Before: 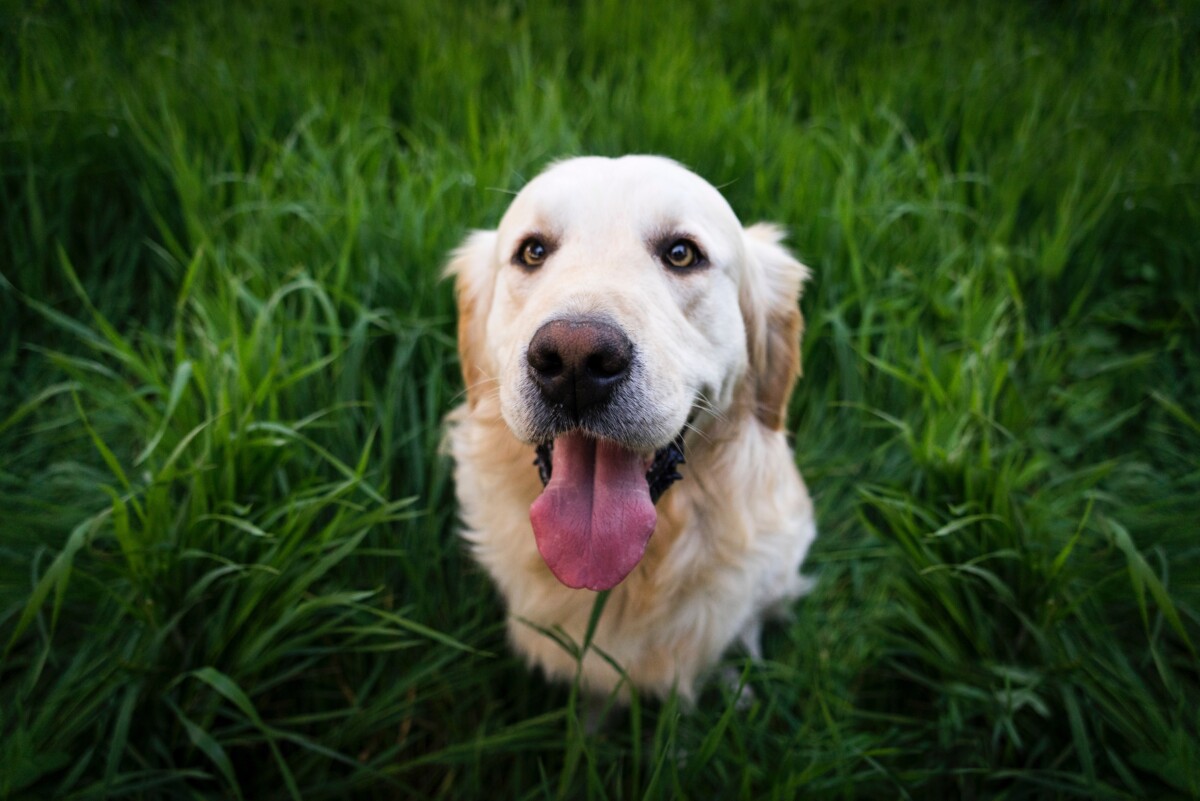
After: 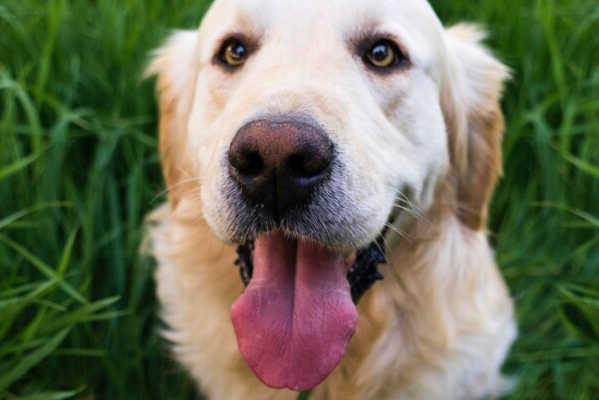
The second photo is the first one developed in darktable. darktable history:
crop: left 25%, top 25%, right 25%, bottom 25%
velvia: on, module defaults
